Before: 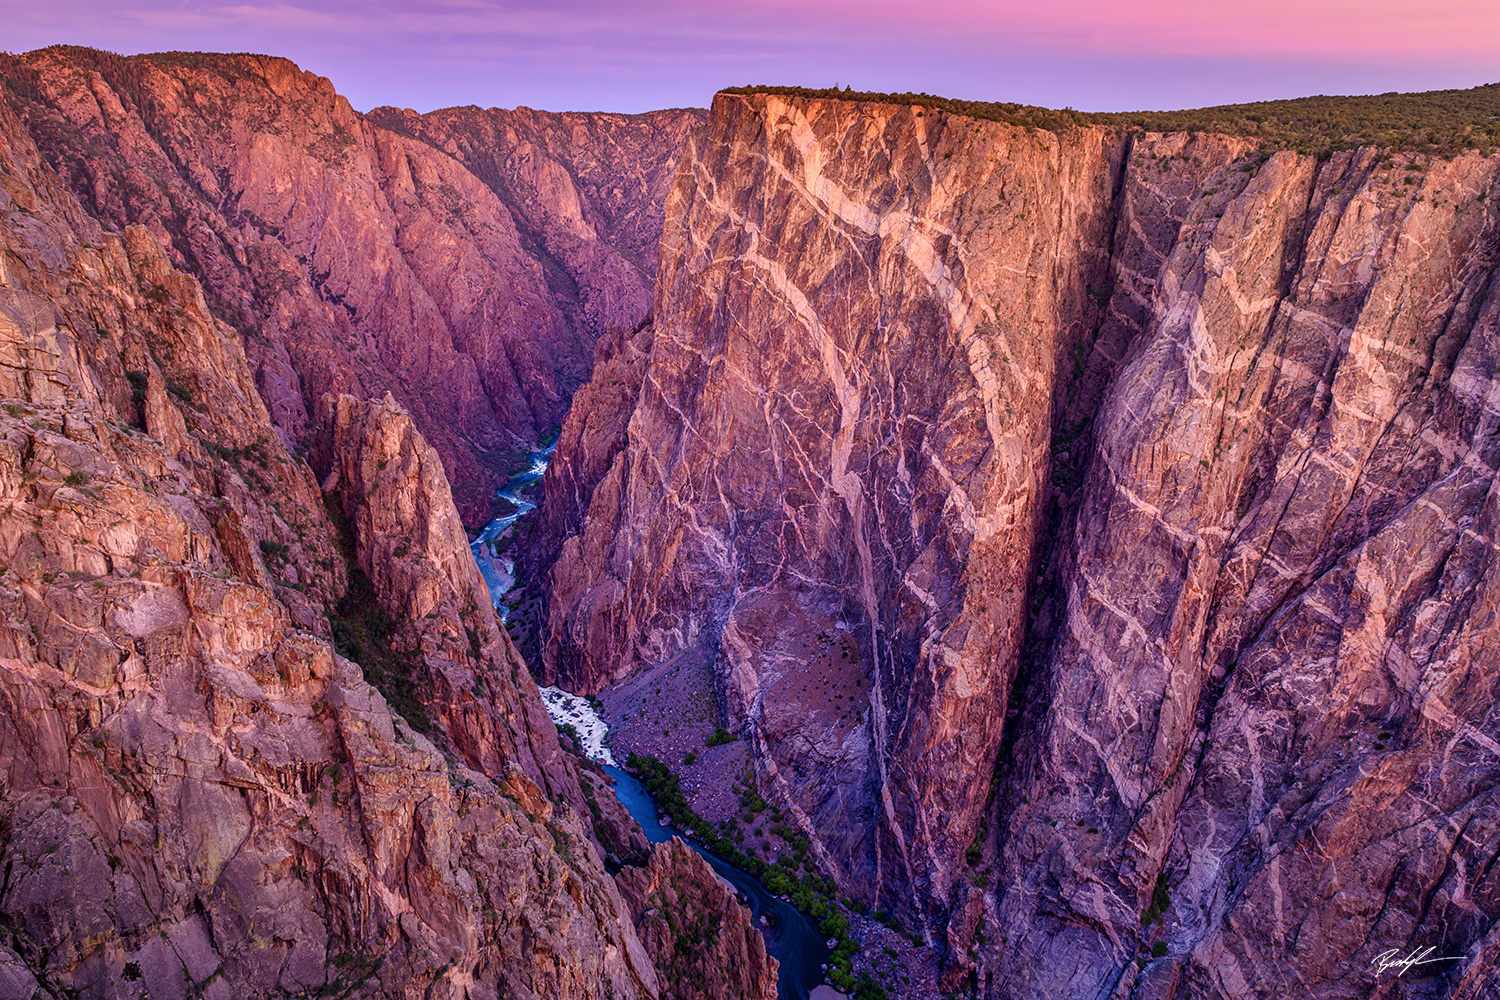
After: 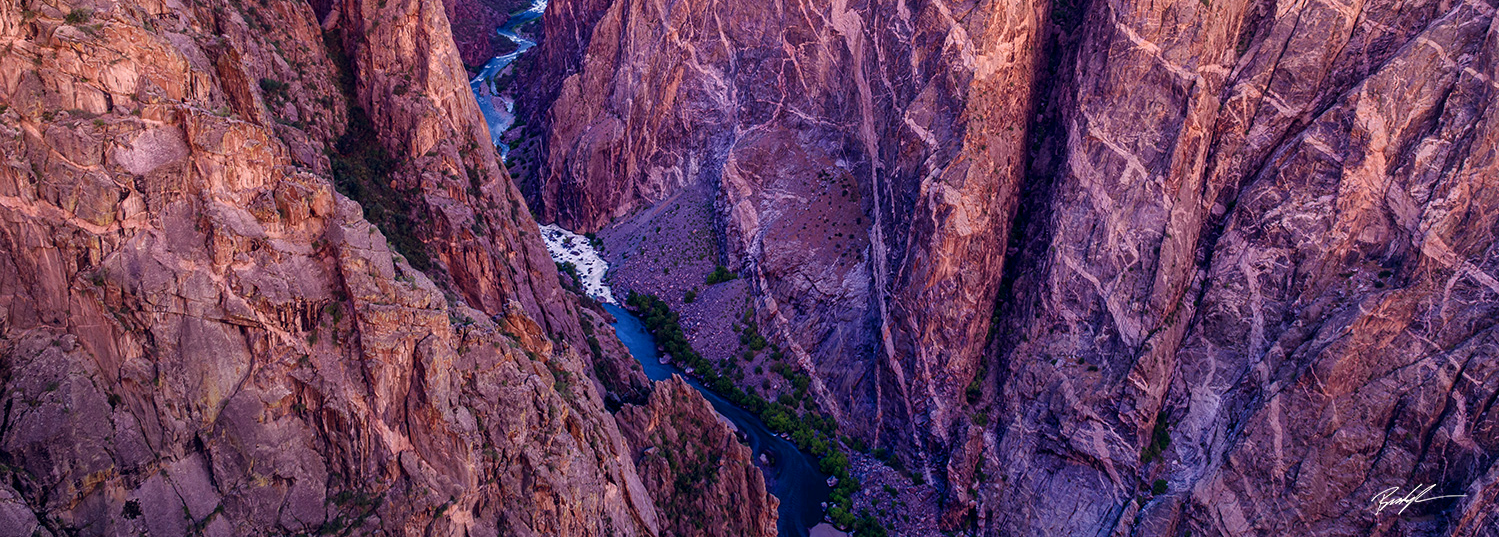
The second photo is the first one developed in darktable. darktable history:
color balance rgb: shadows lift › hue 87.51°, highlights gain › chroma 1.62%, highlights gain › hue 55.1°, global offset › chroma 0.06%, global offset › hue 253.66°, linear chroma grading › global chroma 0.5%
white balance: red 0.978, blue 0.999
crop and rotate: top 46.237%
